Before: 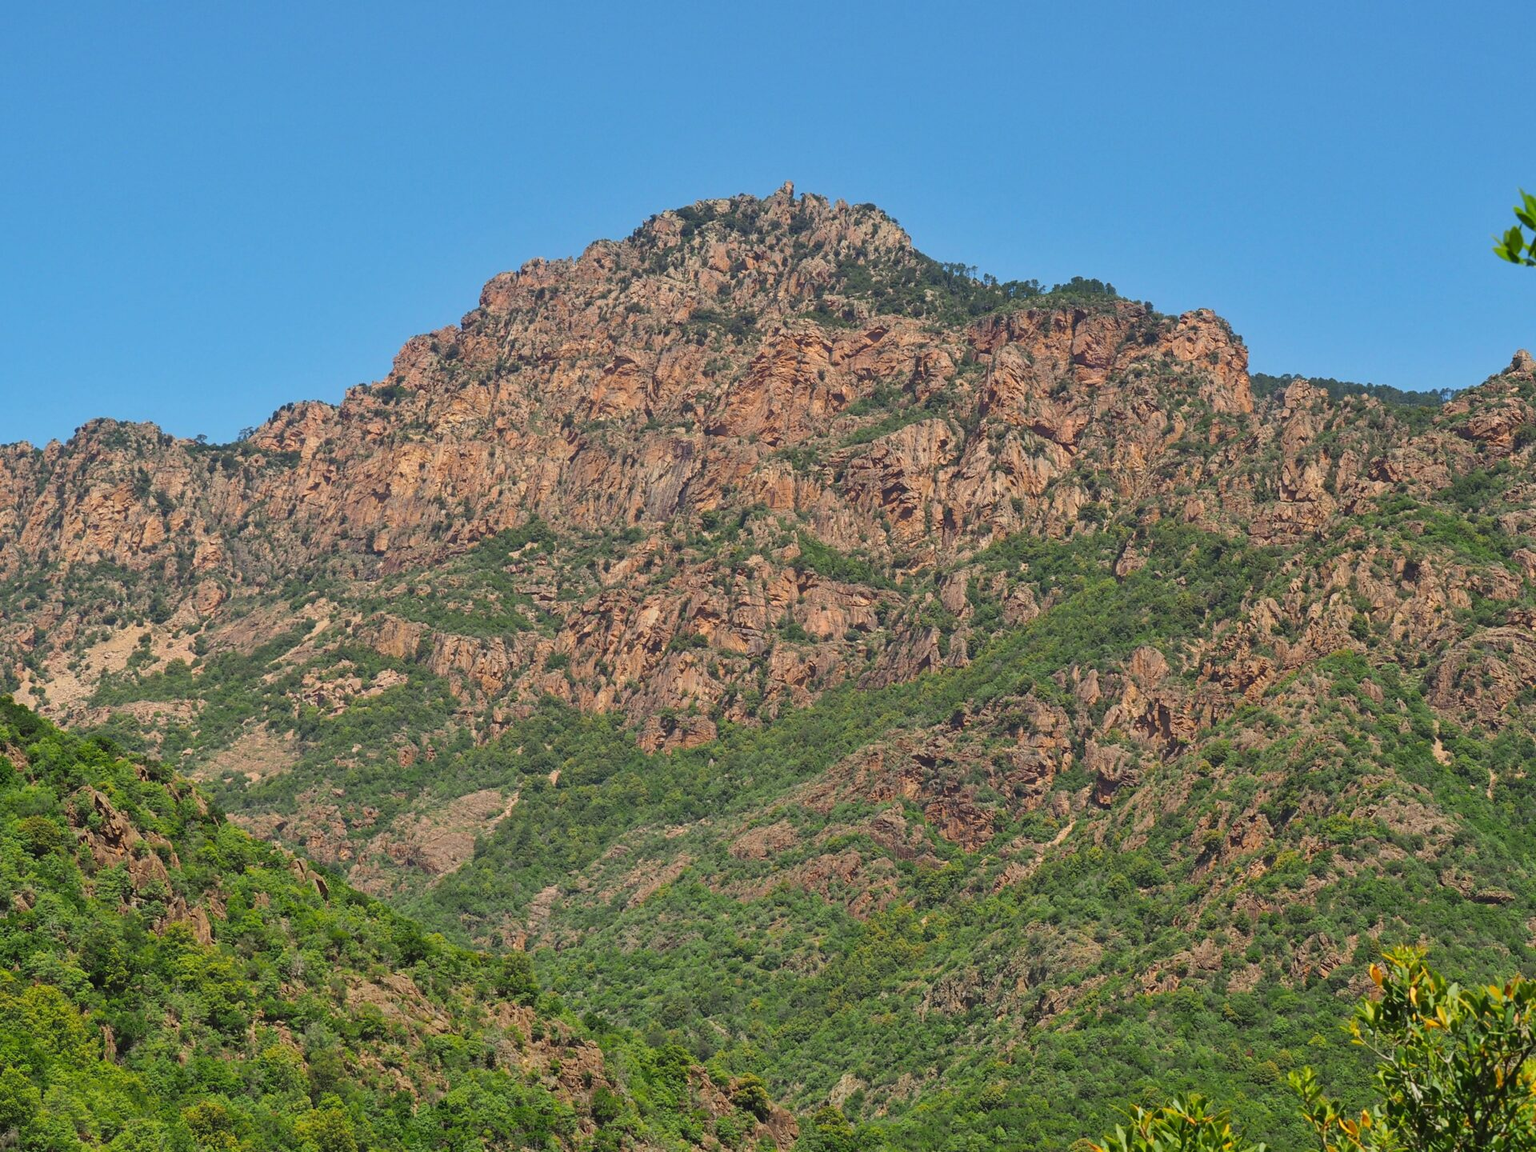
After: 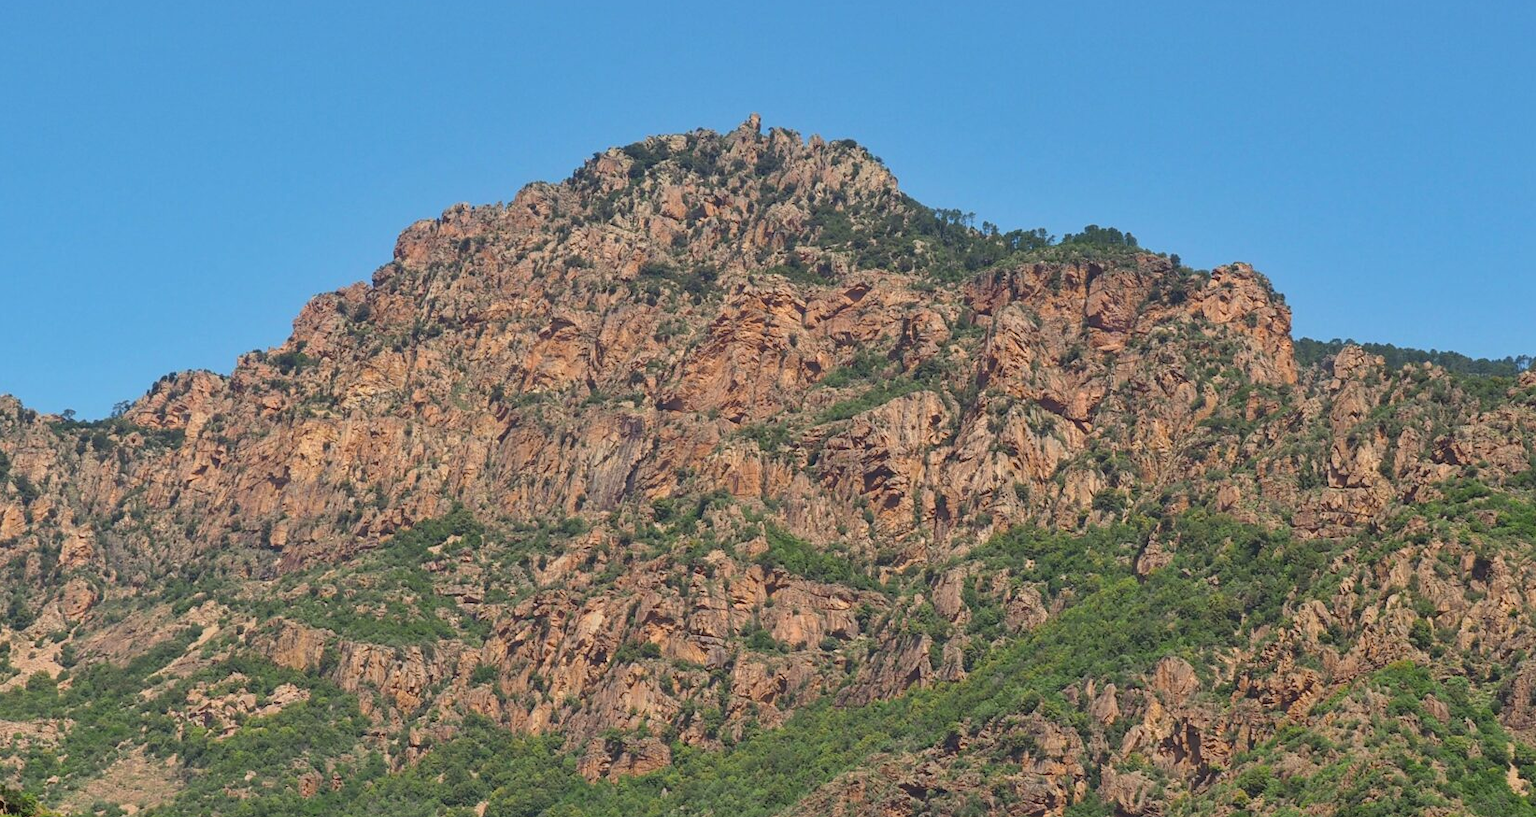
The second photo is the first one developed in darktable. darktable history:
crop and rotate: left 9.283%, top 7.294%, right 5.055%, bottom 31.895%
base curve: curves: ch0 [(0, 0) (0.297, 0.298) (1, 1)], preserve colors none
